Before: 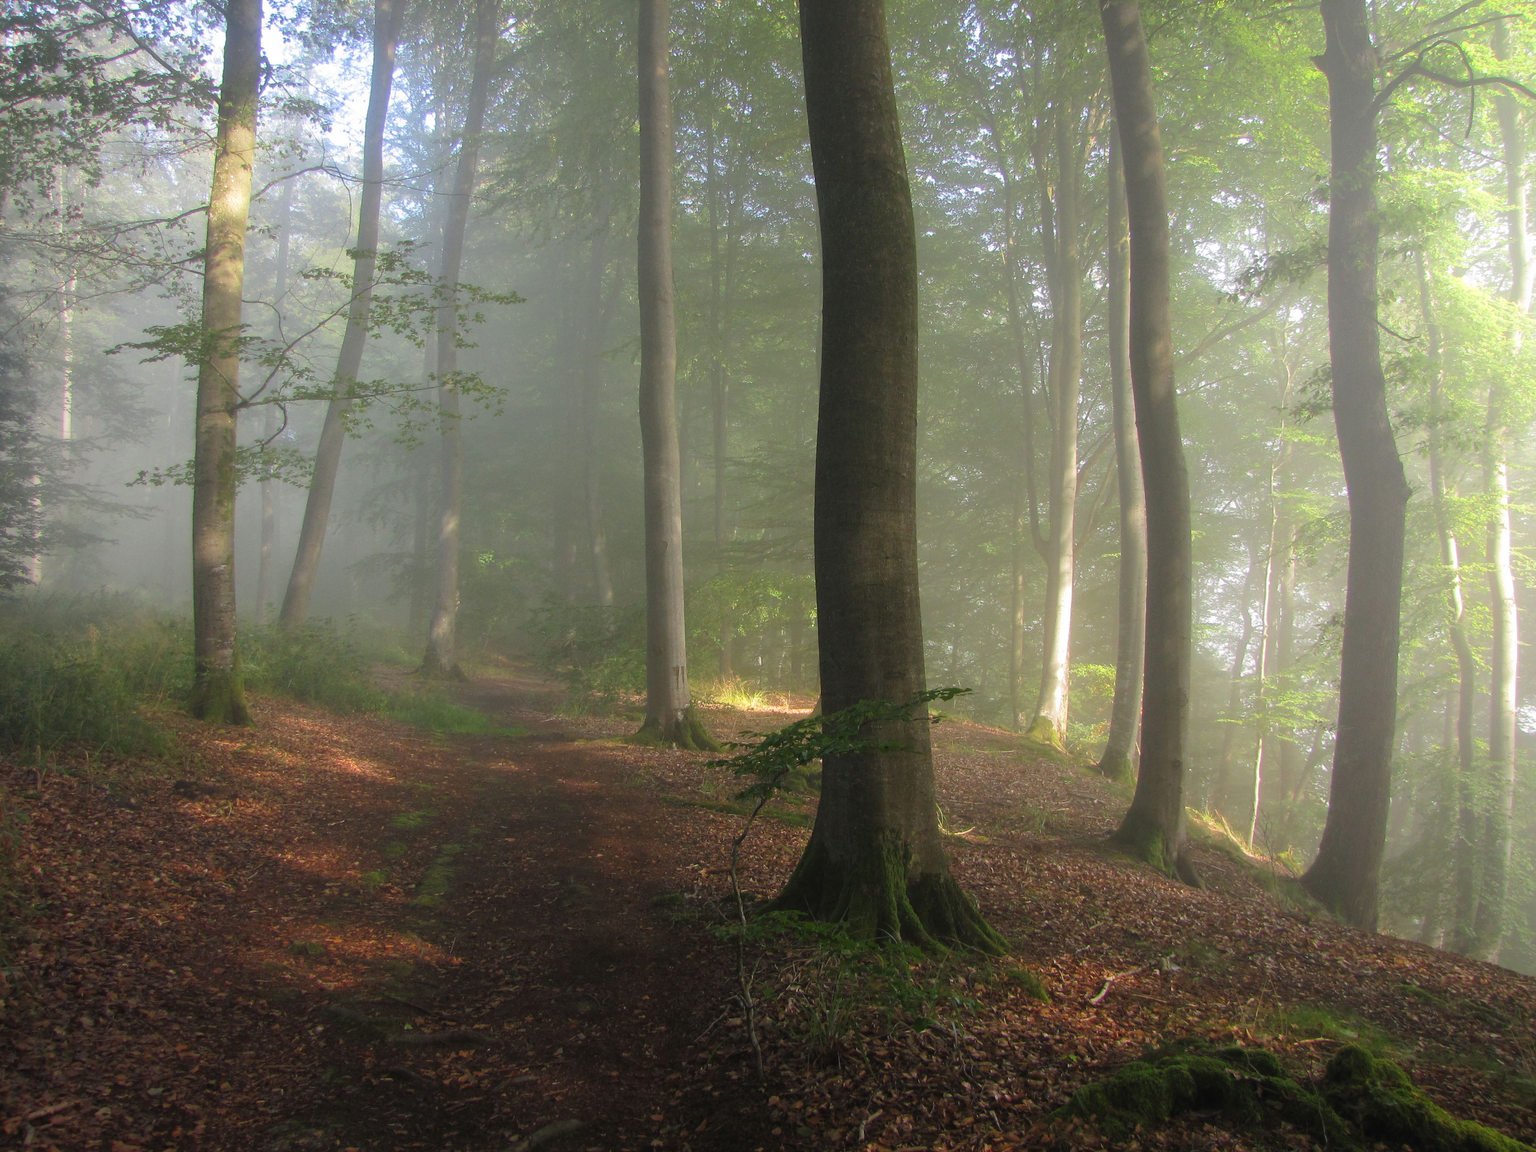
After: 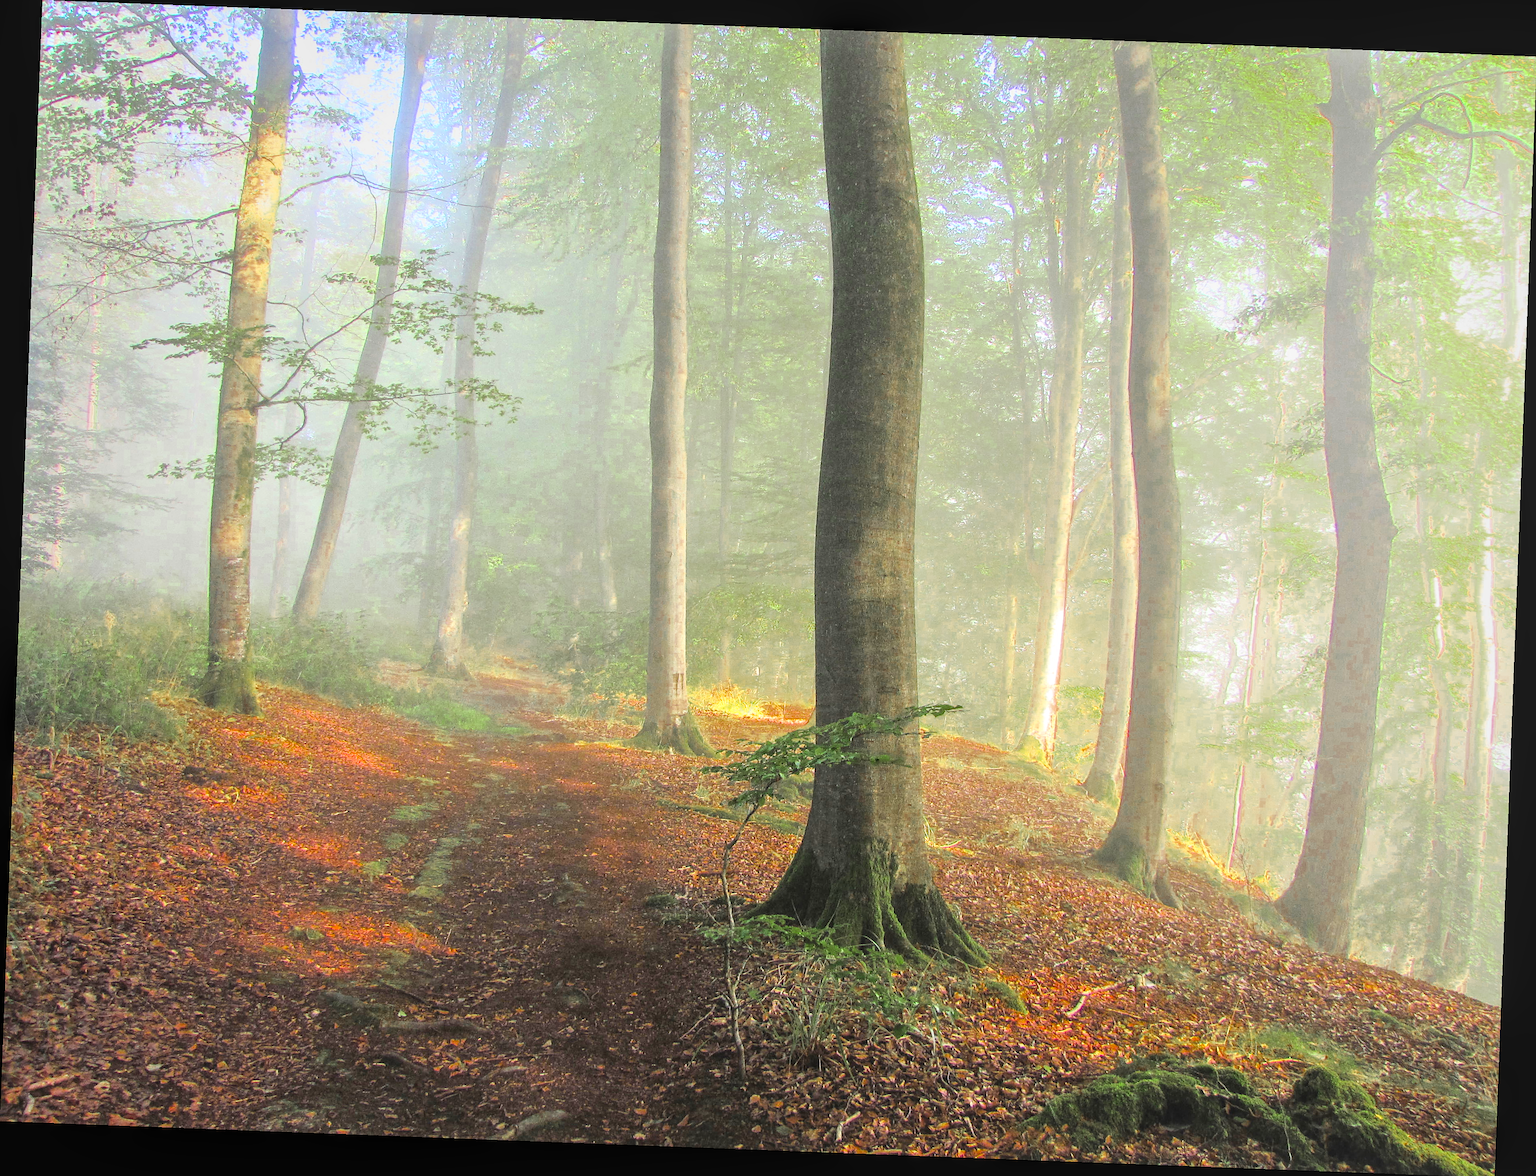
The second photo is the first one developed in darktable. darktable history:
sharpen: on, module defaults
base curve: curves: ch0 [(0, 0) (0.018, 0.026) (0.143, 0.37) (0.33, 0.731) (0.458, 0.853) (0.735, 0.965) (0.905, 0.986) (1, 1)]
exposure: black level correction 0, exposure 1.1 EV, compensate exposure bias true, compensate highlight preservation false
color zones: curves: ch0 [(0.11, 0.396) (0.195, 0.36) (0.25, 0.5) (0.303, 0.412) (0.357, 0.544) (0.75, 0.5) (0.967, 0.328)]; ch1 [(0, 0.468) (0.112, 0.512) (0.202, 0.6) (0.25, 0.5) (0.307, 0.352) (0.357, 0.544) (0.75, 0.5) (0.963, 0.524)]
rotate and perspective: rotation 2.17°, automatic cropping off
tone equalizer: -8 EV -0.002 EV, -7 EV 0.005 EV, -6 EV -0.008 EV, -5 EV 0.007 EV, -4 EV -0.042 EV, -3 EV -0.233 EV, -2 EV -0.662 EV, -1 EV -0.983 EV, +0 EV -0.969 EV, smoothing diameter 2%, edges refinement/feathering 20, mask exposure compensation -1.57 EV, filter diffusion 5
color balance: output saturation 110%
local contrast: on, module defaults
